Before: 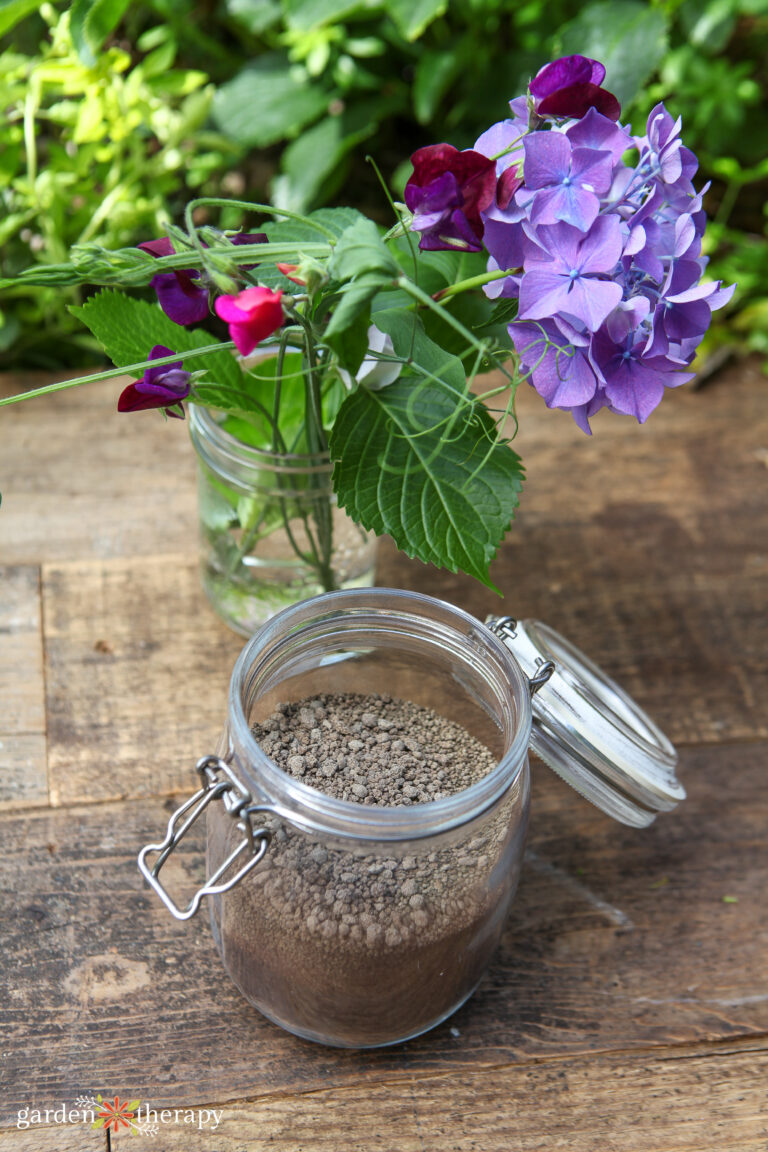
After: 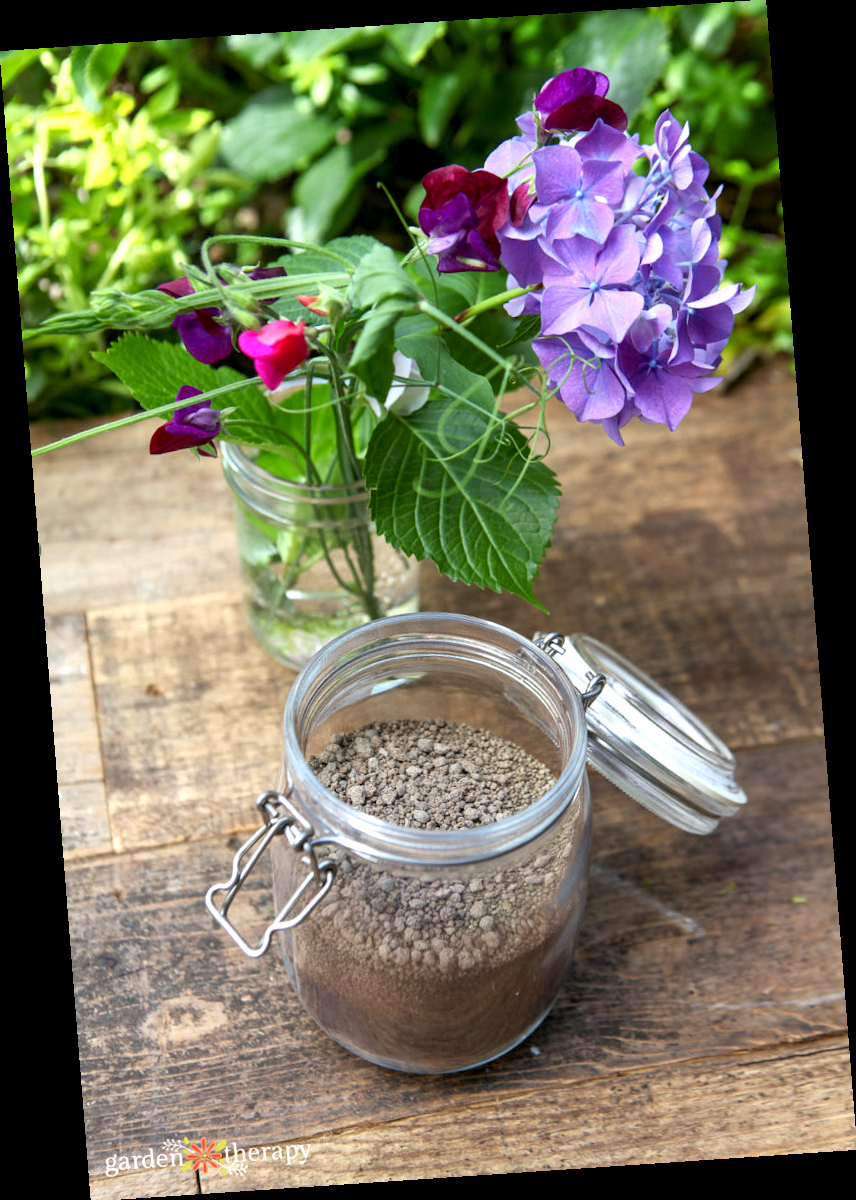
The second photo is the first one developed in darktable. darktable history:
exposure: black level correction 0.005, exposure 0.417 EV, compensate highlight preservation false
rotate and perspective: rotation -4.2°, shear 0.006, automatic cropping off
